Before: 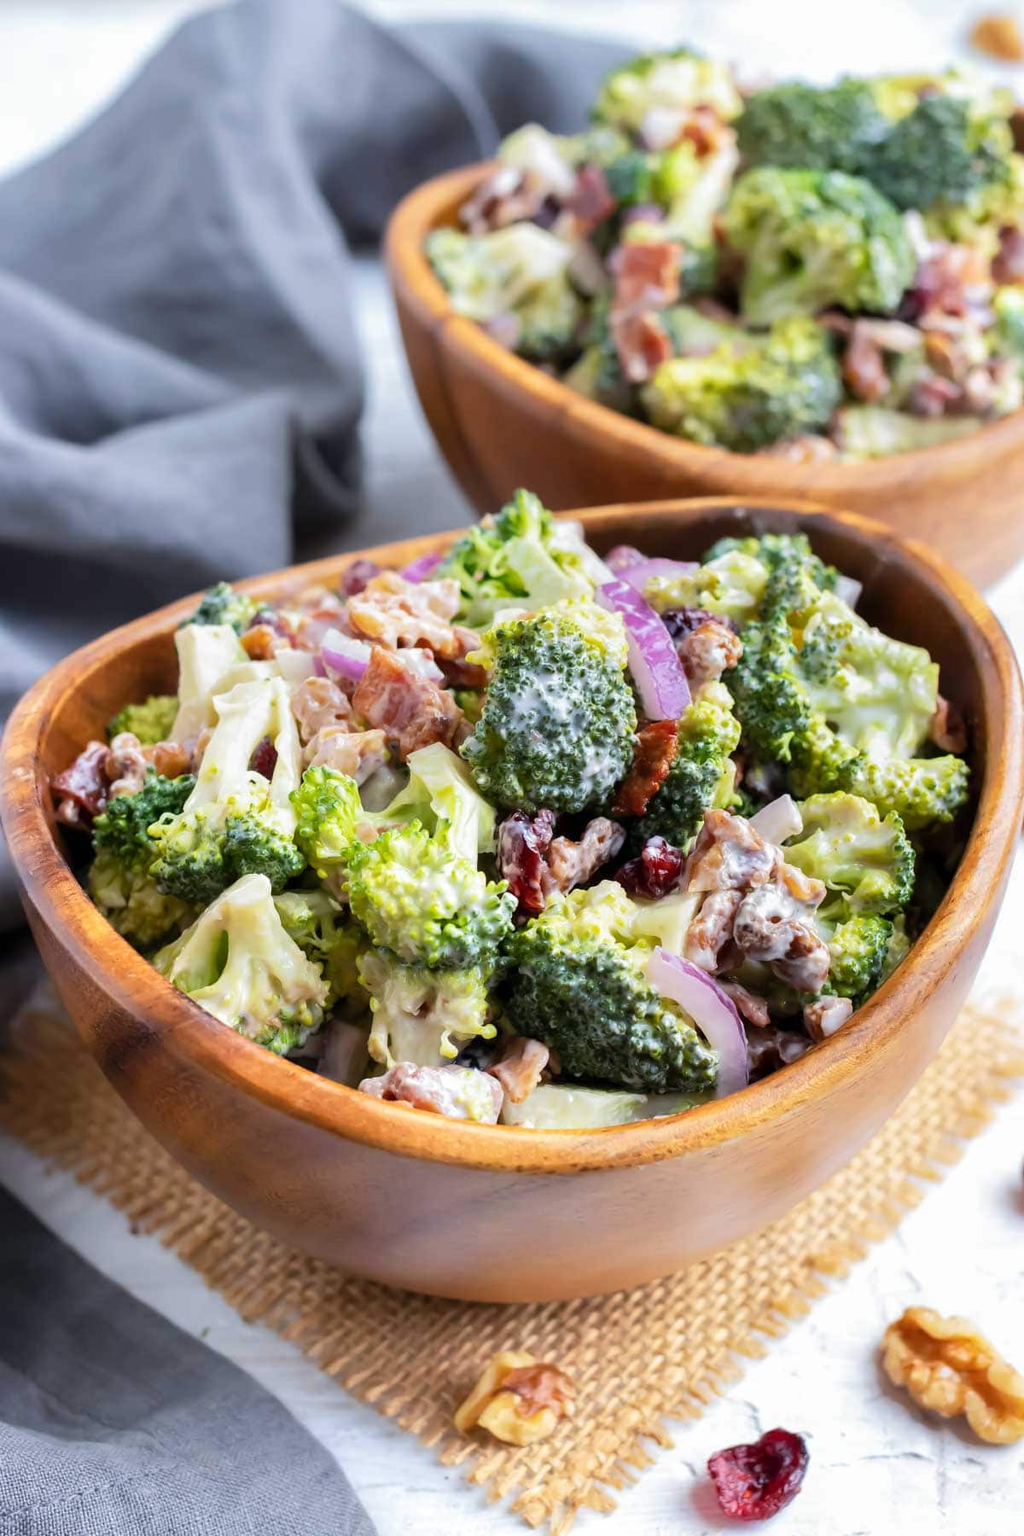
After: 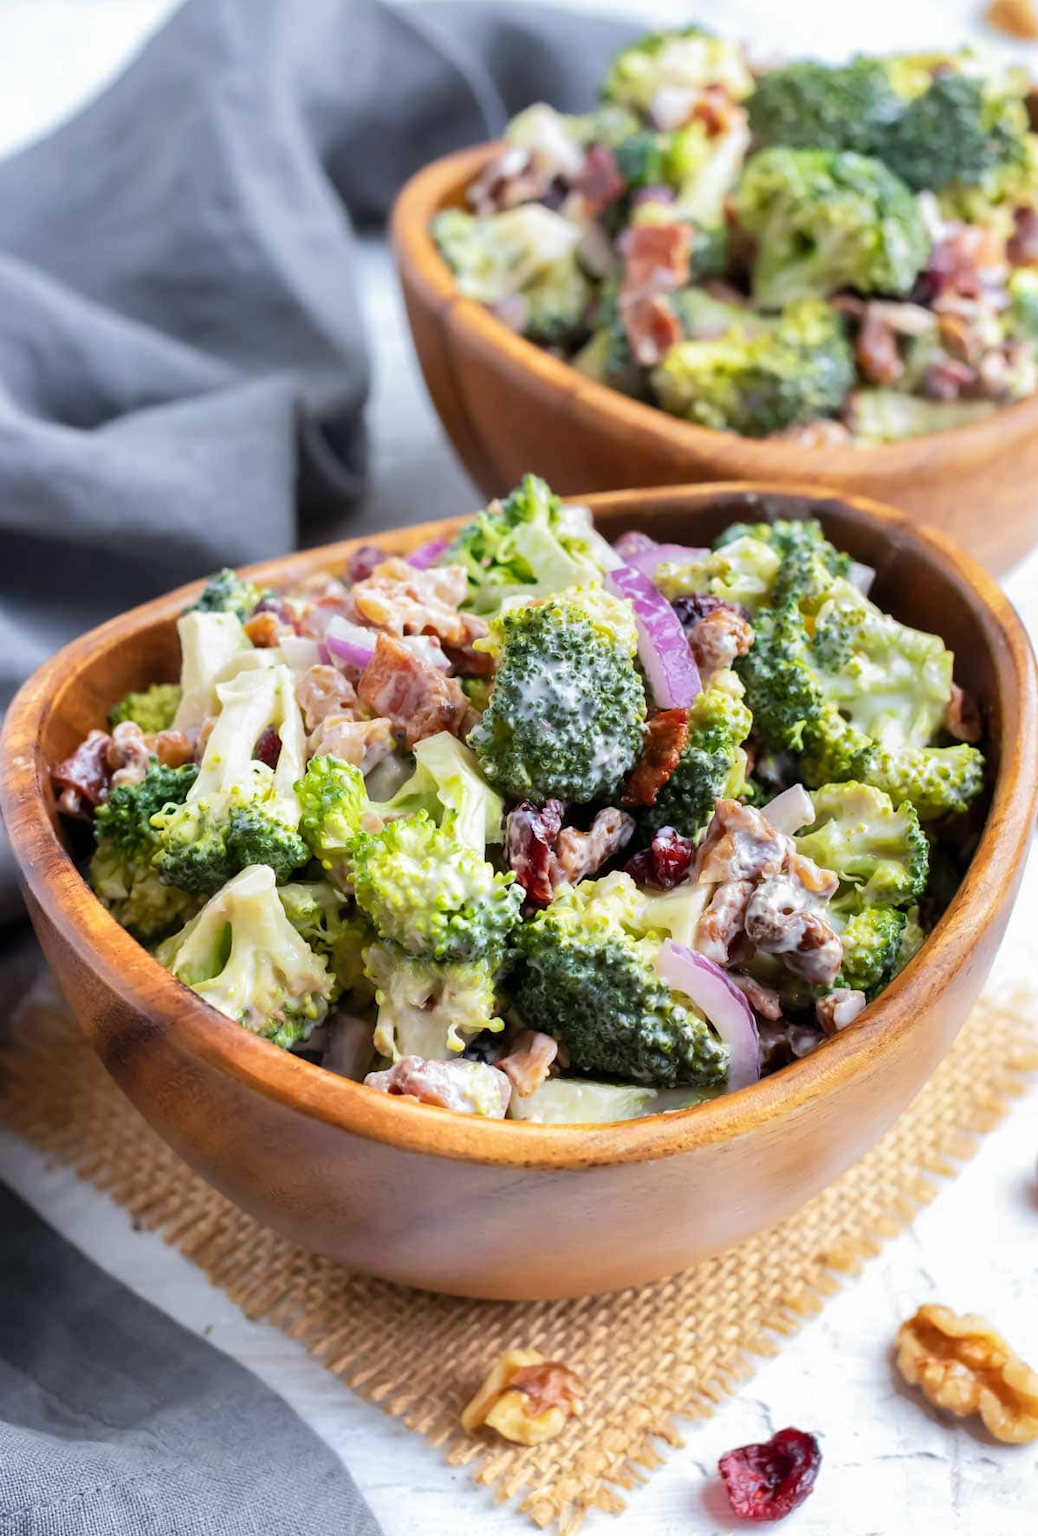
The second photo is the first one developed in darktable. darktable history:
crop: top 1.473%, right 0.046%
